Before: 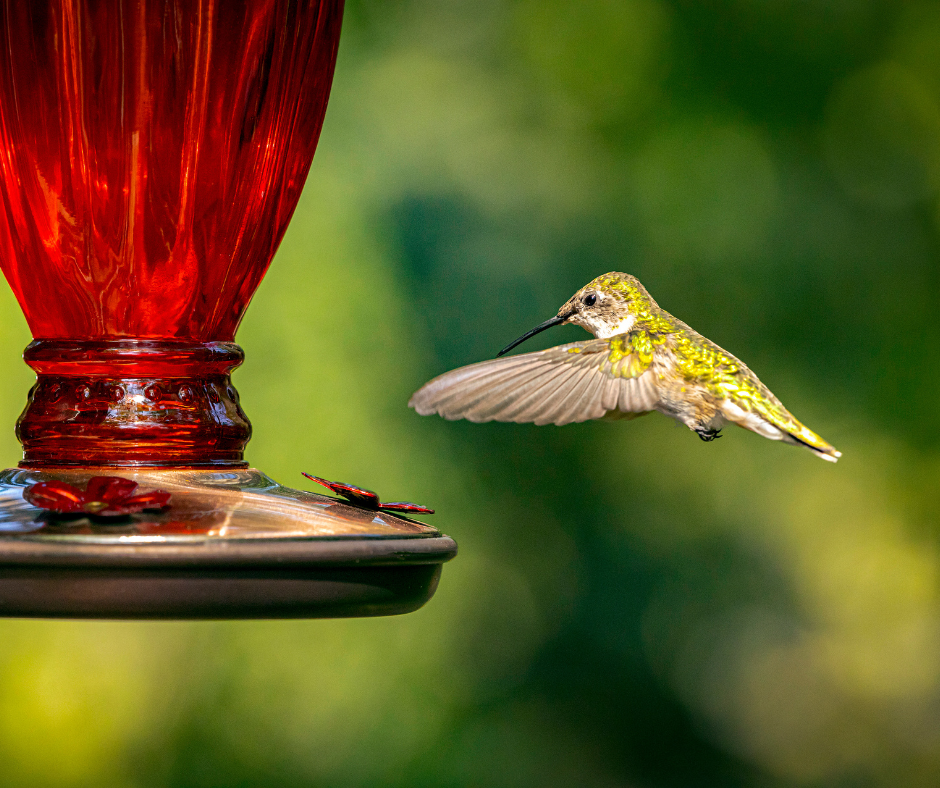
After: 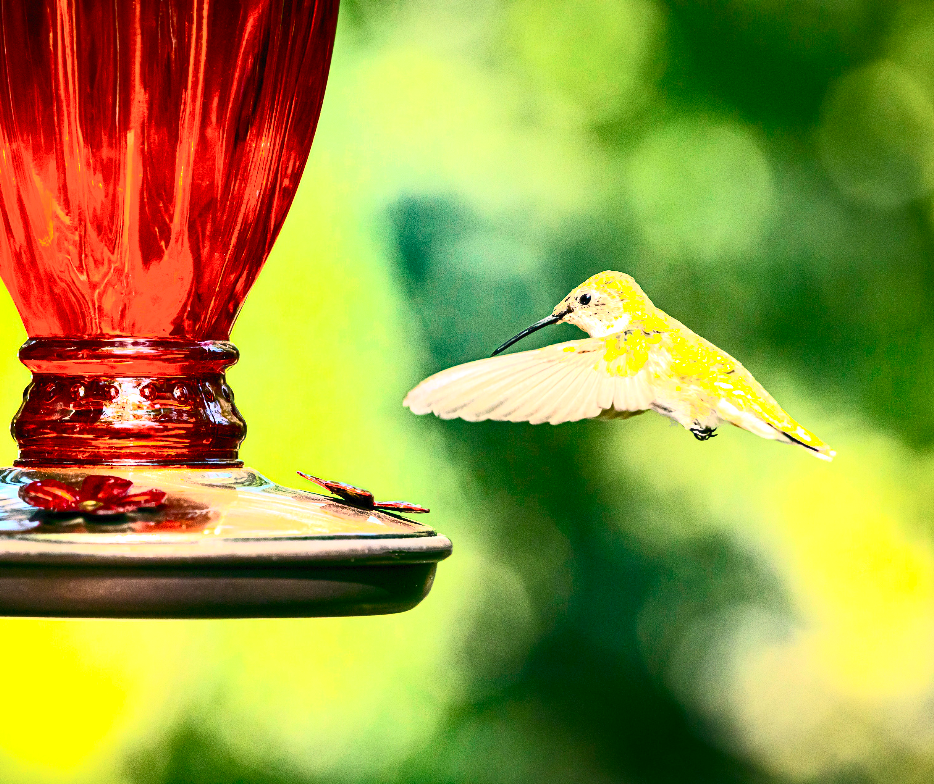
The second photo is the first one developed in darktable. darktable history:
crop and rotate: left 0.614%, top 0.179%, bottom 0.309%
contrast brightness saturation: contrast 0.62, brightness 0.34, saturation 0.14
exposure: exposure 1.2 EV, compensate highlight preservation false
shadows and highlights: shadows 32, highlights -32, soften with gaussian
